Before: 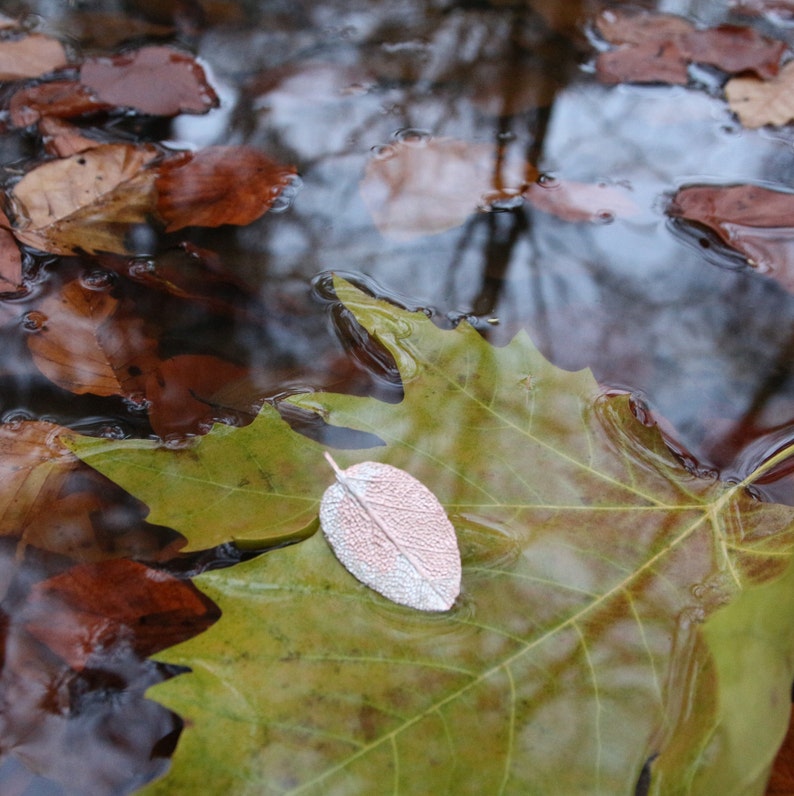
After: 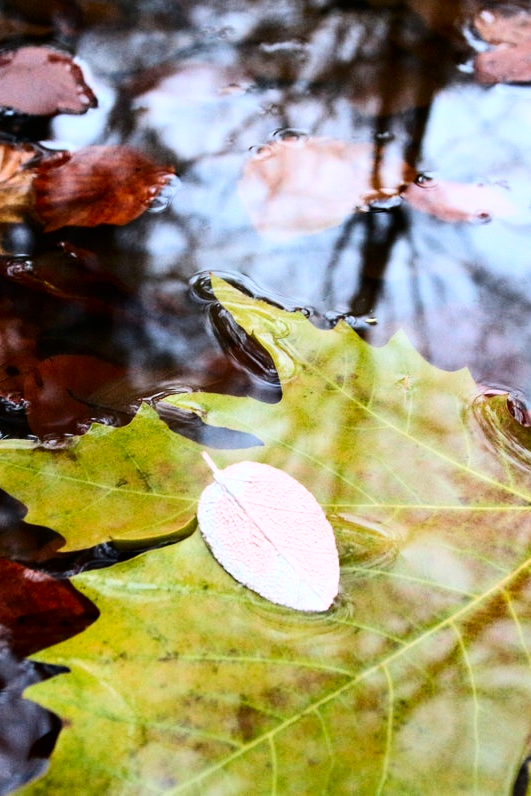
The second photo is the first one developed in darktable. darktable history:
contrast brightness saturation: contrast 0.066, brightness -0.143, saturation 0.109
base curve: curves: ch0 [(0, 0) (0.007, 0.004) (0.027, 0.03) (0.046, 0.07) (0.207, 0.54) (0.442, 0.872) (0.673, 0.972) (1, 1)]
tone equalizer: edges refinement/feathering 500, mask exposure compensation -1.57 EV, preserve details no
crop: left 15.37%, right 17.738%
shadows and highlights: shadows 37.67, highlights -27.34, soften with gaussian
color balance rgb: perceptual saturation grading › global saturation 0.858%
exposure: compensate highlight preservation false
